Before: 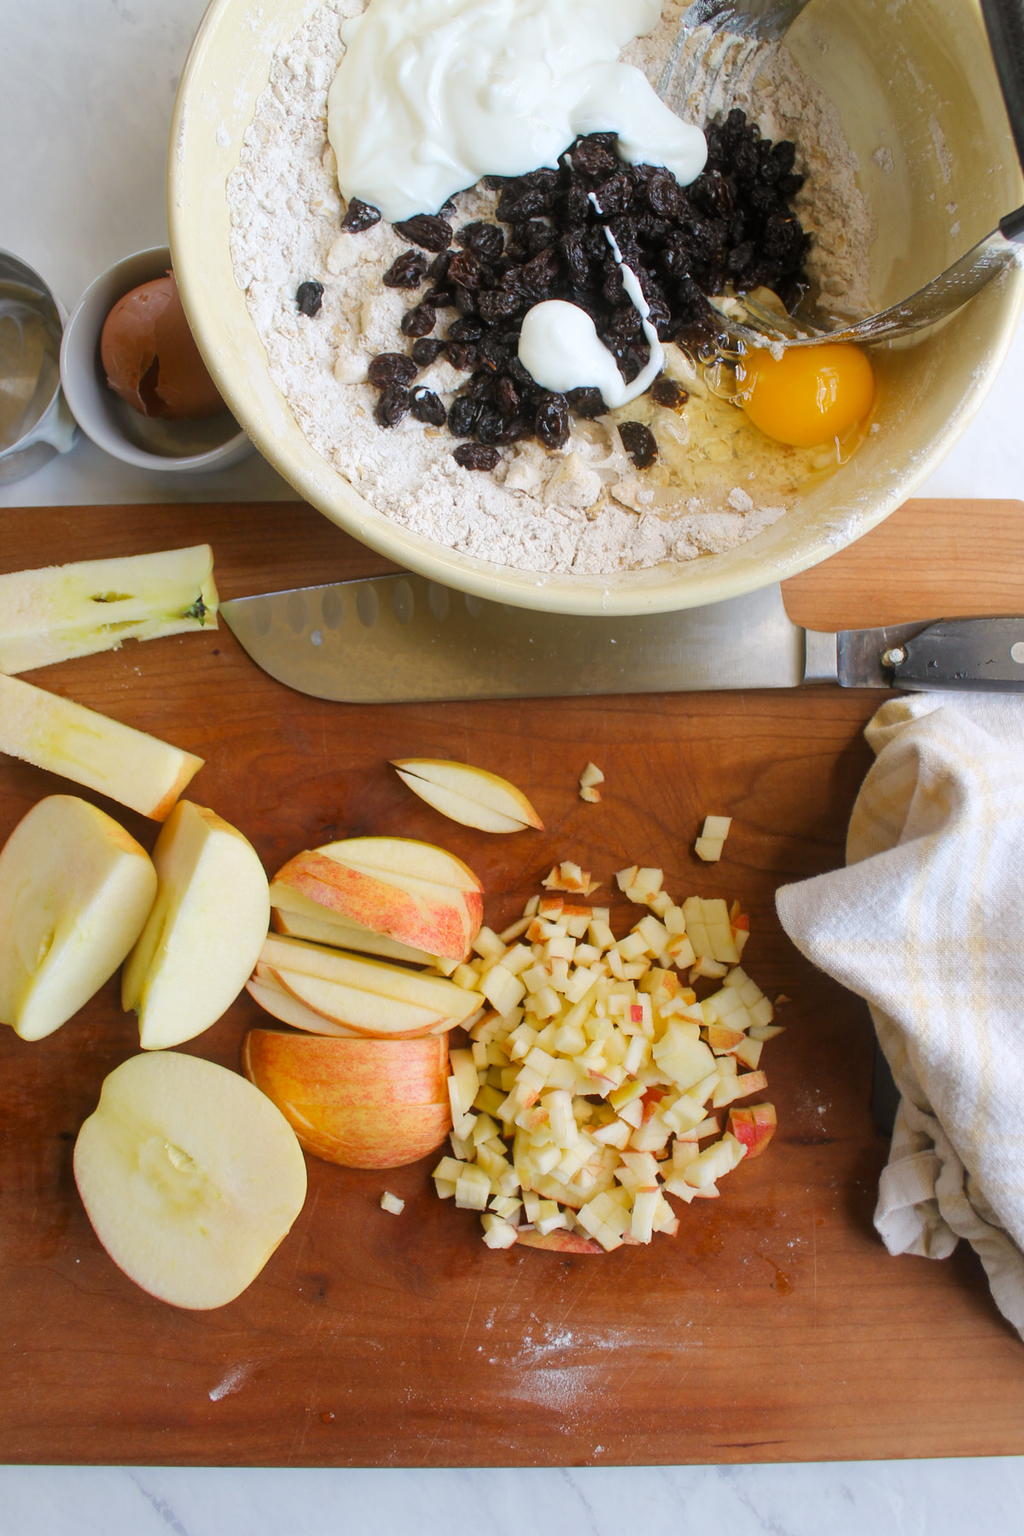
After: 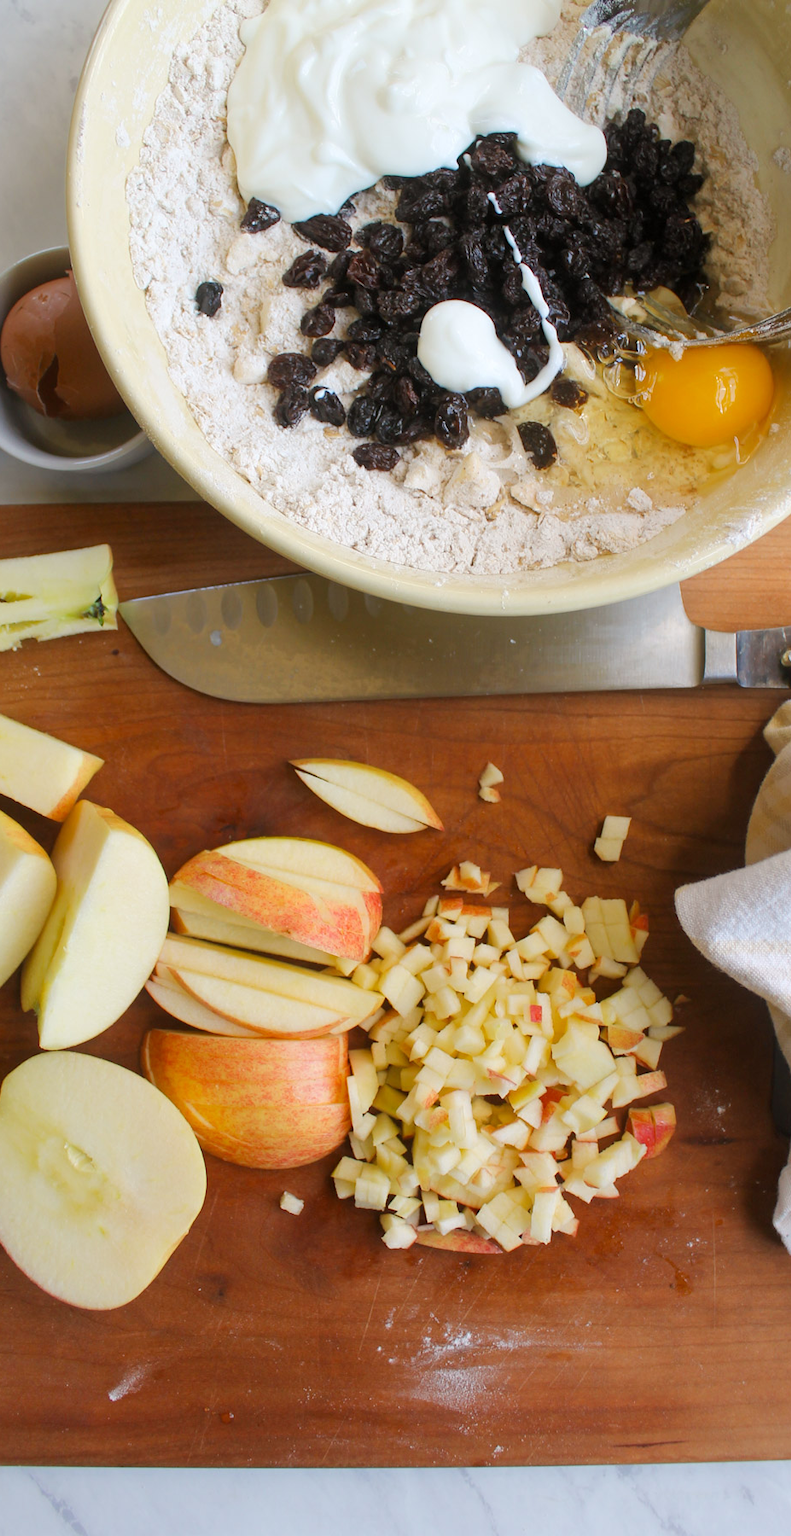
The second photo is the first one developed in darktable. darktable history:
crop: left 9.88%, right 12.769%
